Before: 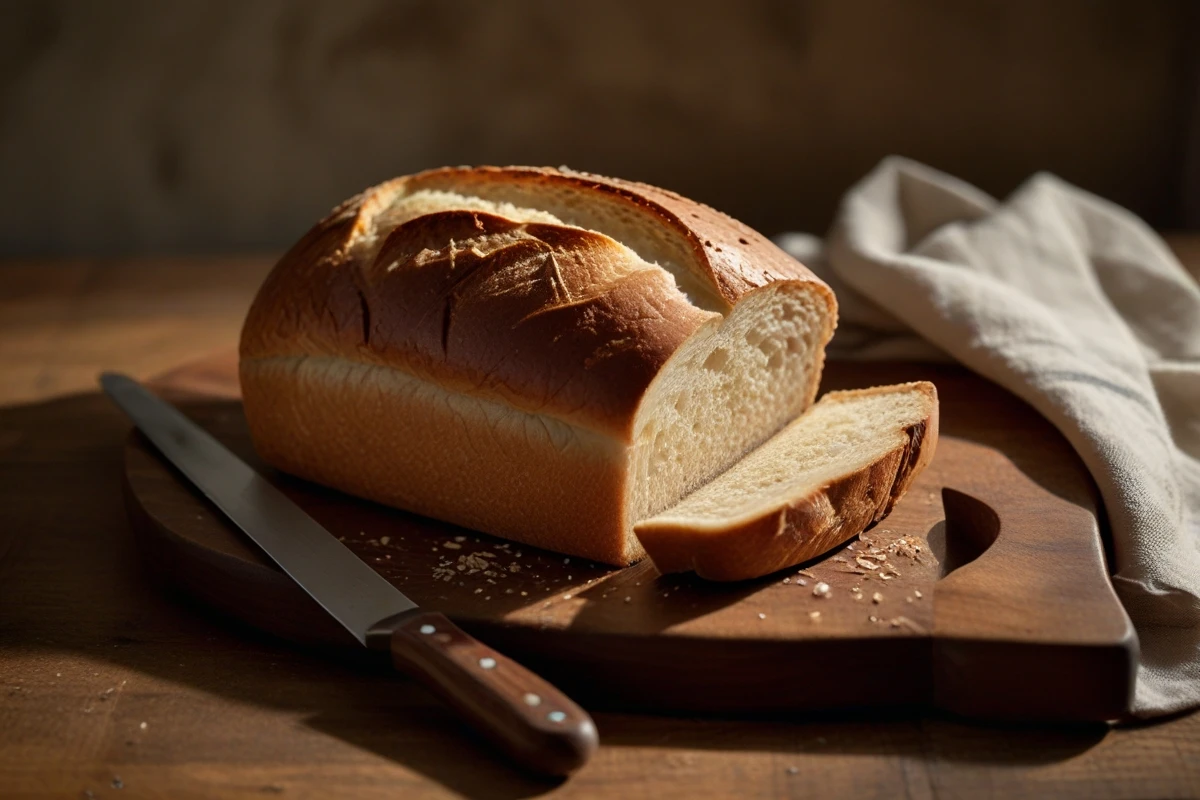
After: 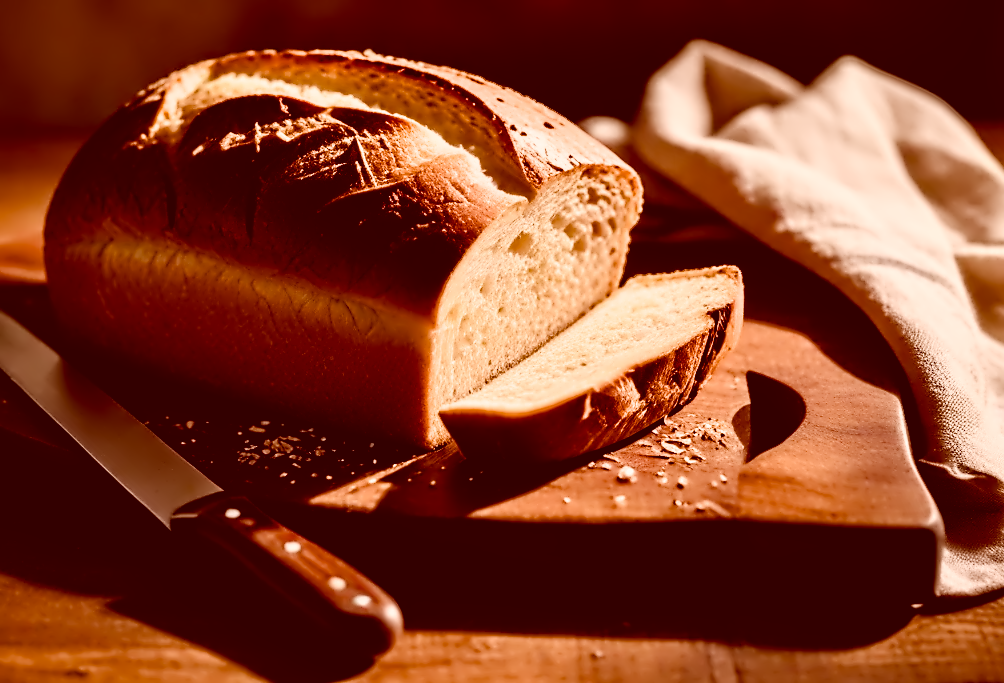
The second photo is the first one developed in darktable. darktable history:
color correction: highlights a* 9.23, highlights b* 8.67, shadows a* 39.7, shadows b* 39.72, saturation 0.793
tone equalizer: -8 EV -0.413 EV, -7 EV -0.369 EV, -6 EV -0.328 EV, -5 EV -0.231 EV, -3 EV 0.19 EV, -2 EV 0.308 EV, -1 EV 0.392 EV, +0 EV 0.397 EV
filmic rgb: black relative exposure -7.99 EV, white relative exposure 4.01 EV, hardness 4.11
contrast equalizer: y [[0.5, 0.542, 0.583, 0.625, 0.667, 0.708], [0.5 ×6], [0.5 ×6], [0, 0.033, 0.067, 0.1, 0.133, 0.167], [0, 0.05, 0.1, 0.15, 0.2, 0.25]]
crop: left 16.298%, top 14.513%
exposure: exposure 0.652 EV, compensate exposure bias true, compensate highlight preservation false
color balance rgb: perceptual saturation grading › global saturation 27.5%, perceptual saturation grading › highlights -28.274%, perceptual saturation grading › mid-tones 15.842%, perceptual saturation grading › shadows 34.45%, perceptual brilliance grading › global brilliance 1.538%, perceptual brilliance grading › highlights 8.654%, perceptual brilliance grading › shadows -3.64%, global vibrance 16.683%, saturation formula JzAzBz (2021)
